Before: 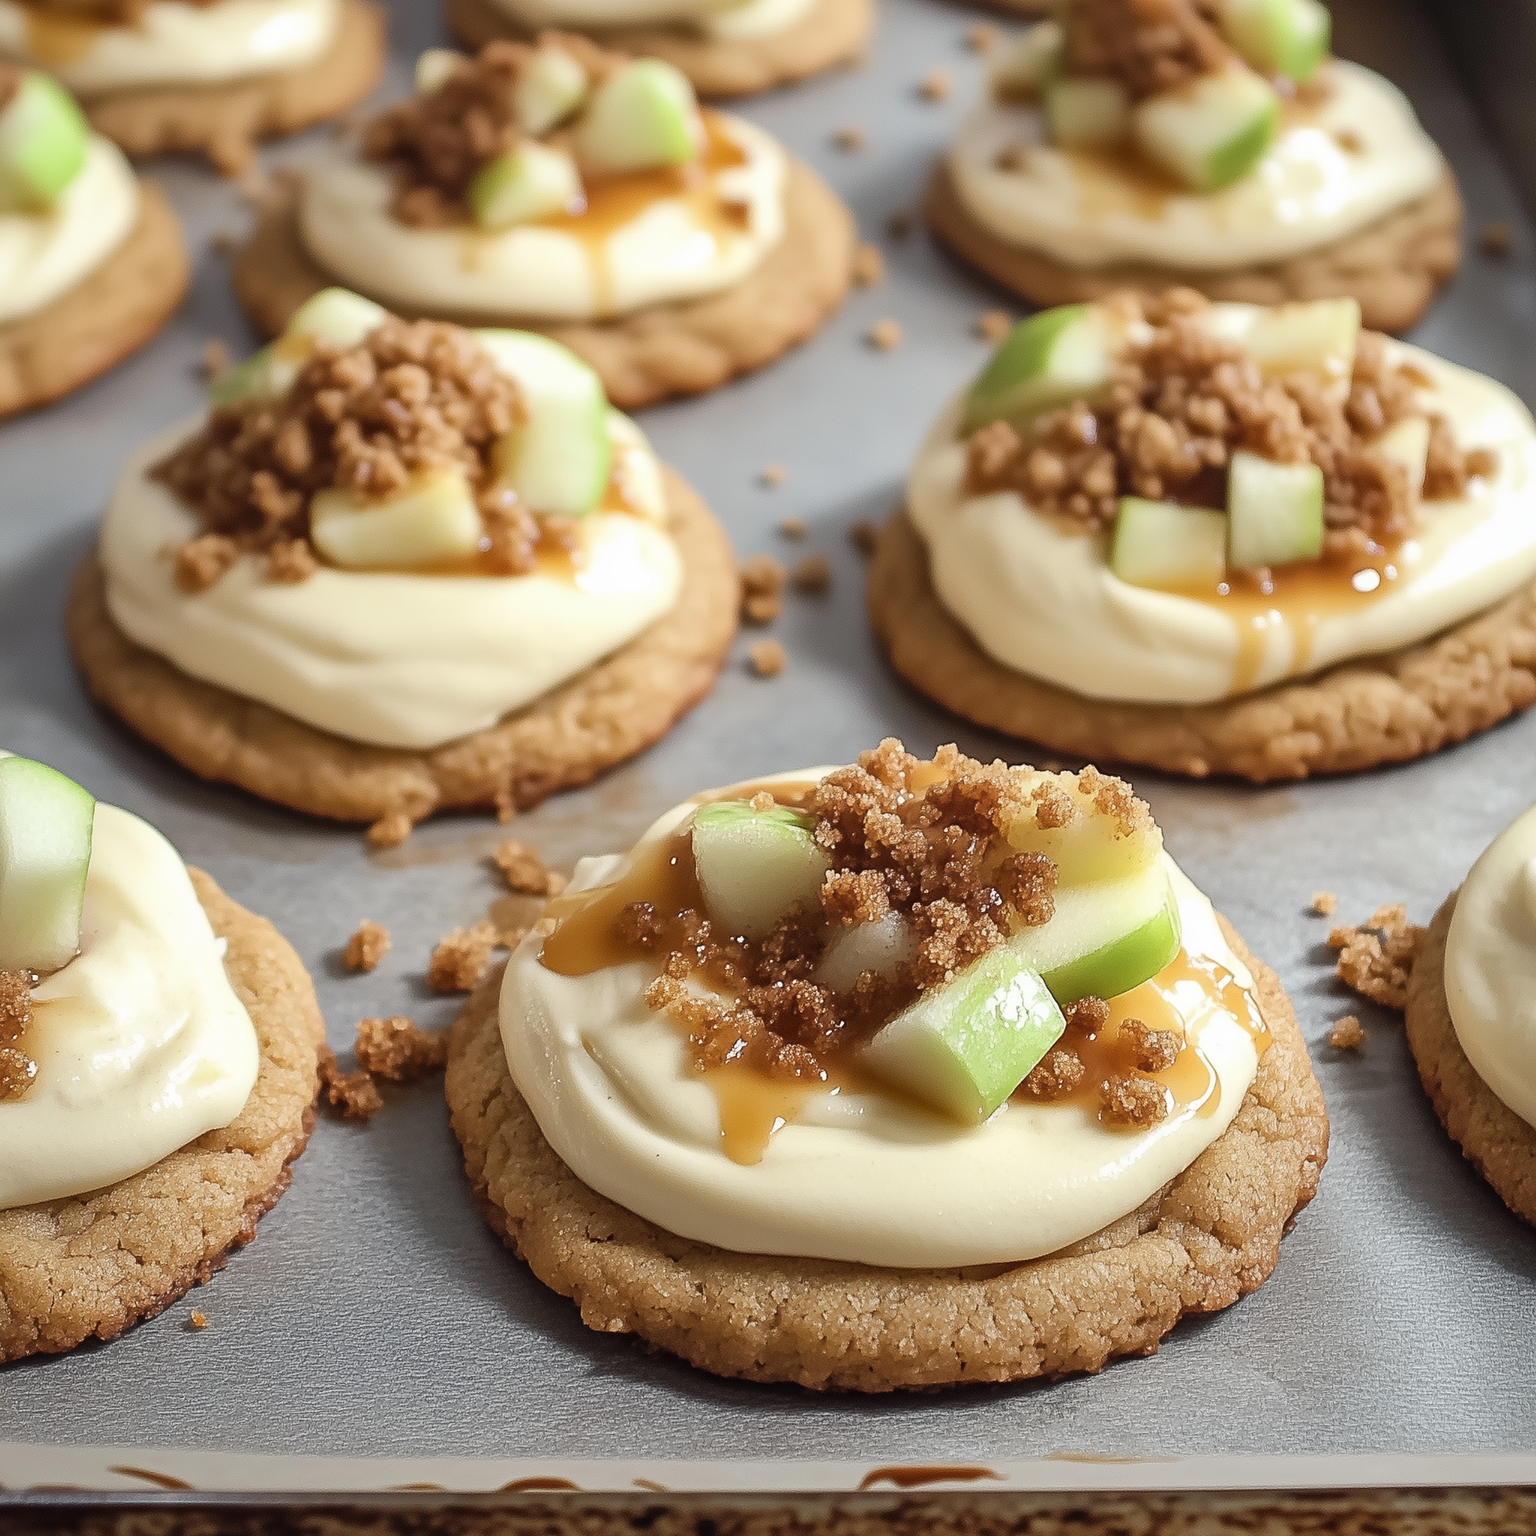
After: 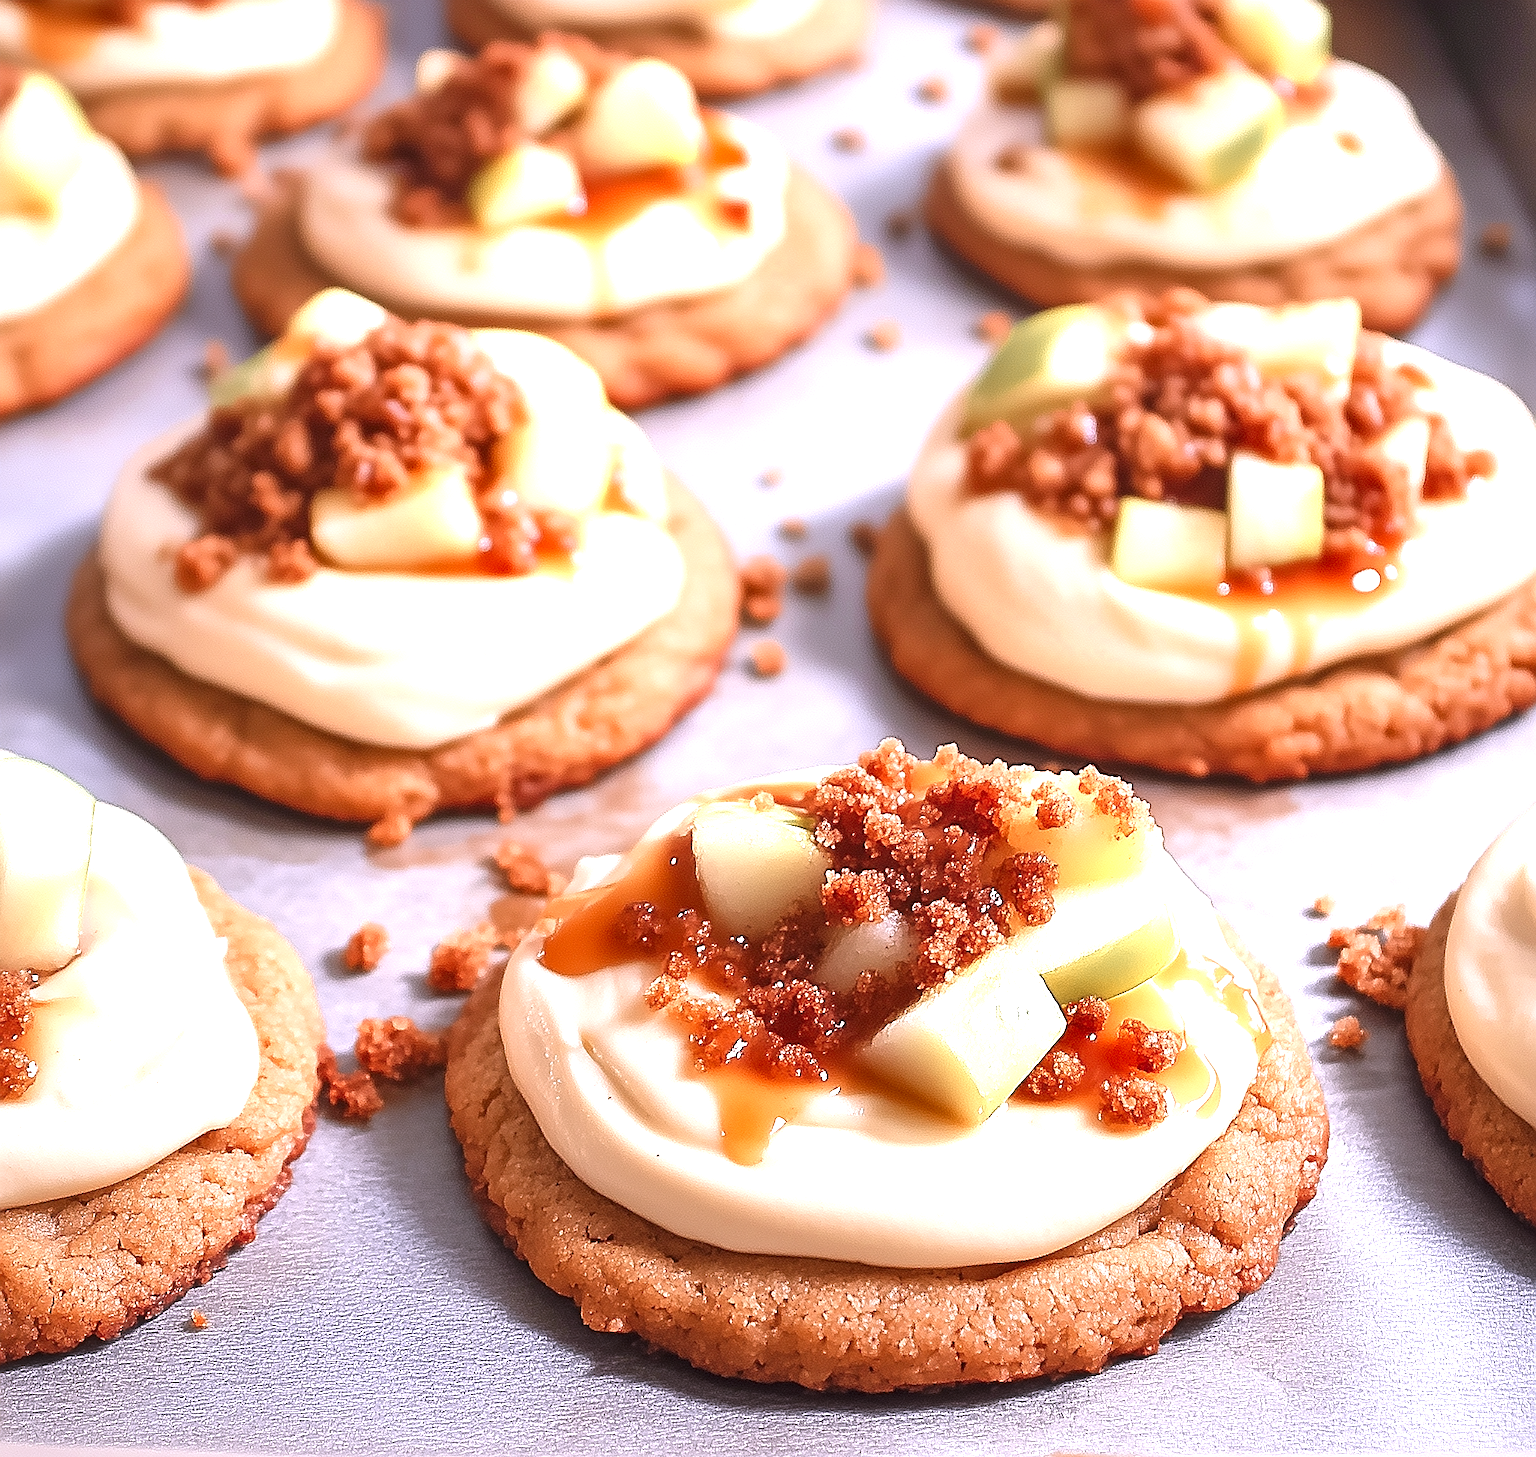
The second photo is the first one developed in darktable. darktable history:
white balance: red 1.066, blue 1.119
color zones: curves: ch0 [(0, 0.363) (0.128, 0.373) (0.25, 0.5) (0.402, 0.407) (0.521, 0.525) (0.63, 0.559) (0.729, 0.662) (0.867, 0.471)]; ch1 [(0, 0.515) (0.136, 0.618) (0.25, 0.5) (0.378, 0) (0.516, 0) (0.622, 0.593) (0.737, 0.819) (0.87, 0.593)]; ch2 [(0, 0.529) (0.128, 0.471) (0.282, 0.451) (0.386, 0.662) (0.516, 0.525) (0.633, 0.554) (0.75, 0.62) (0.875, 0.441)]
sharpen: on, module defaults
crop and rotate: top 0%, bottom 5.097%
exposure: black level correction 0, exposure 1.2 EV, compensate exposure bias true, compensate highlight preservation false
